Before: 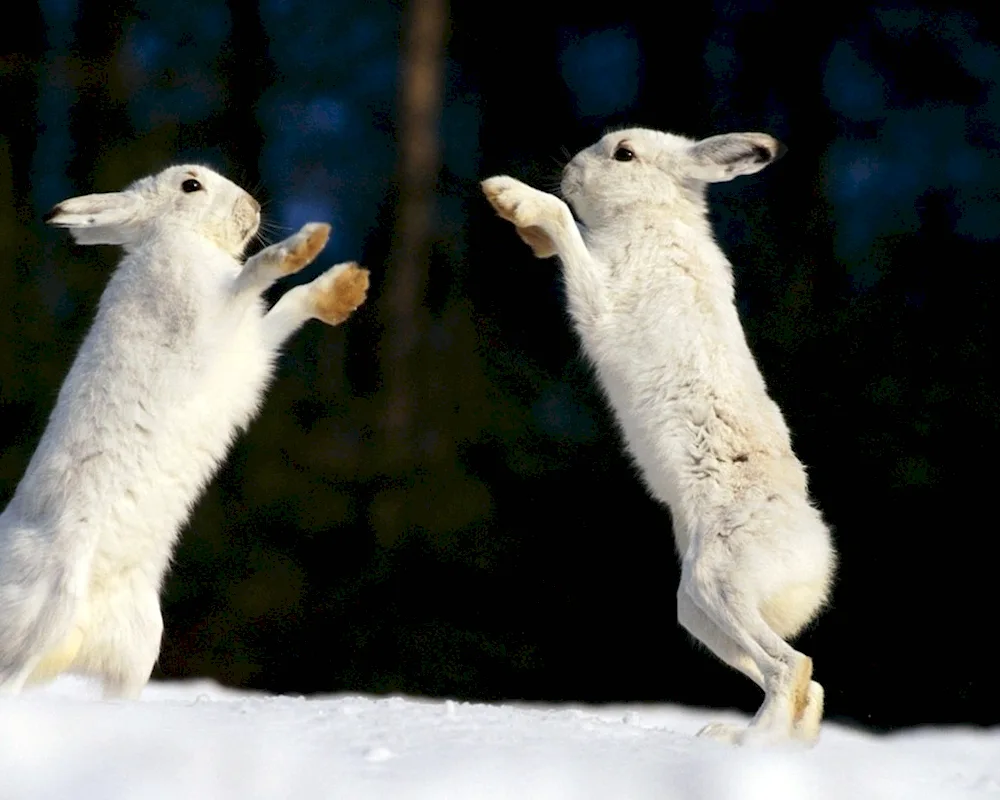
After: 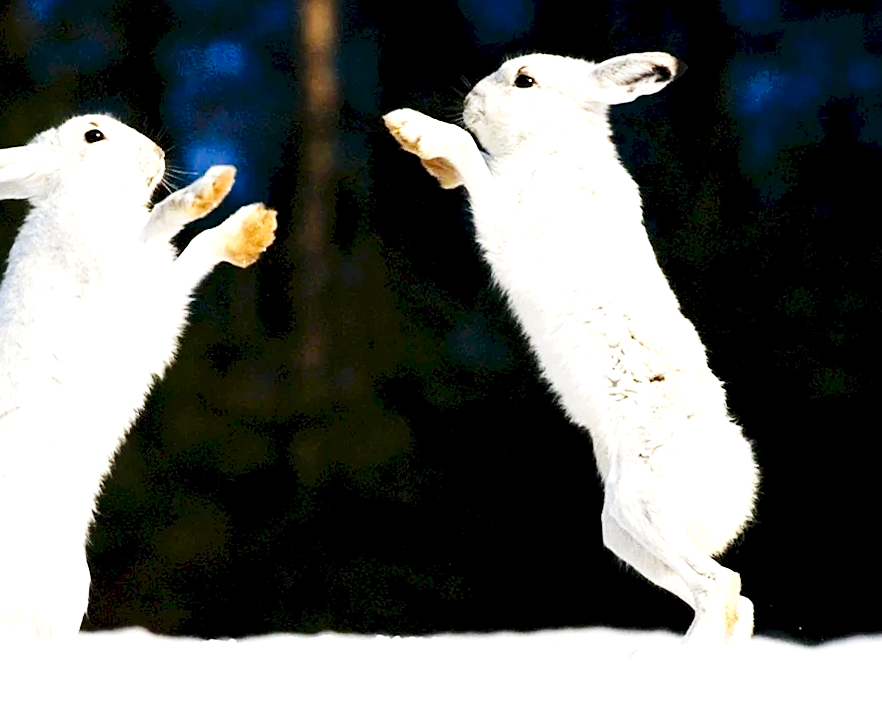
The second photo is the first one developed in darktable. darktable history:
sharpen: on, module defaults
crop and rotate: angle 3.13°, left 5.853%, top 5.713%
base curve: curves: ch0 [(0, 0) (0.036, 0.025) (0.121, 0.166) (0.206, 0.329) (0.605, 0.79) (1, 1)], preserve colors none
exposure: black level correction 0.001, exposure 1.116 EV, compensate exposure bias true, compensate highlight preservation false
